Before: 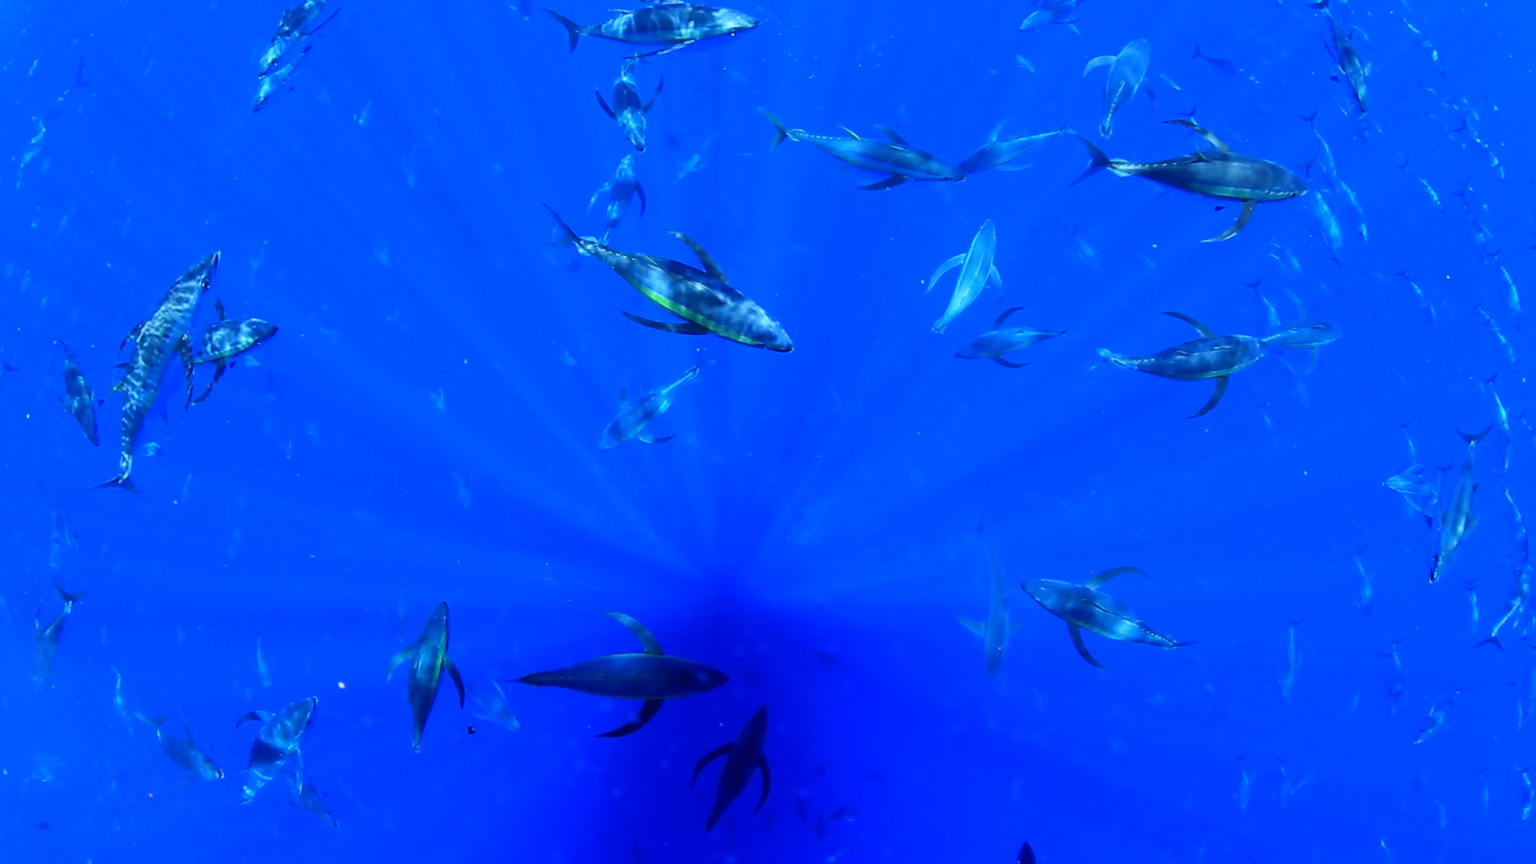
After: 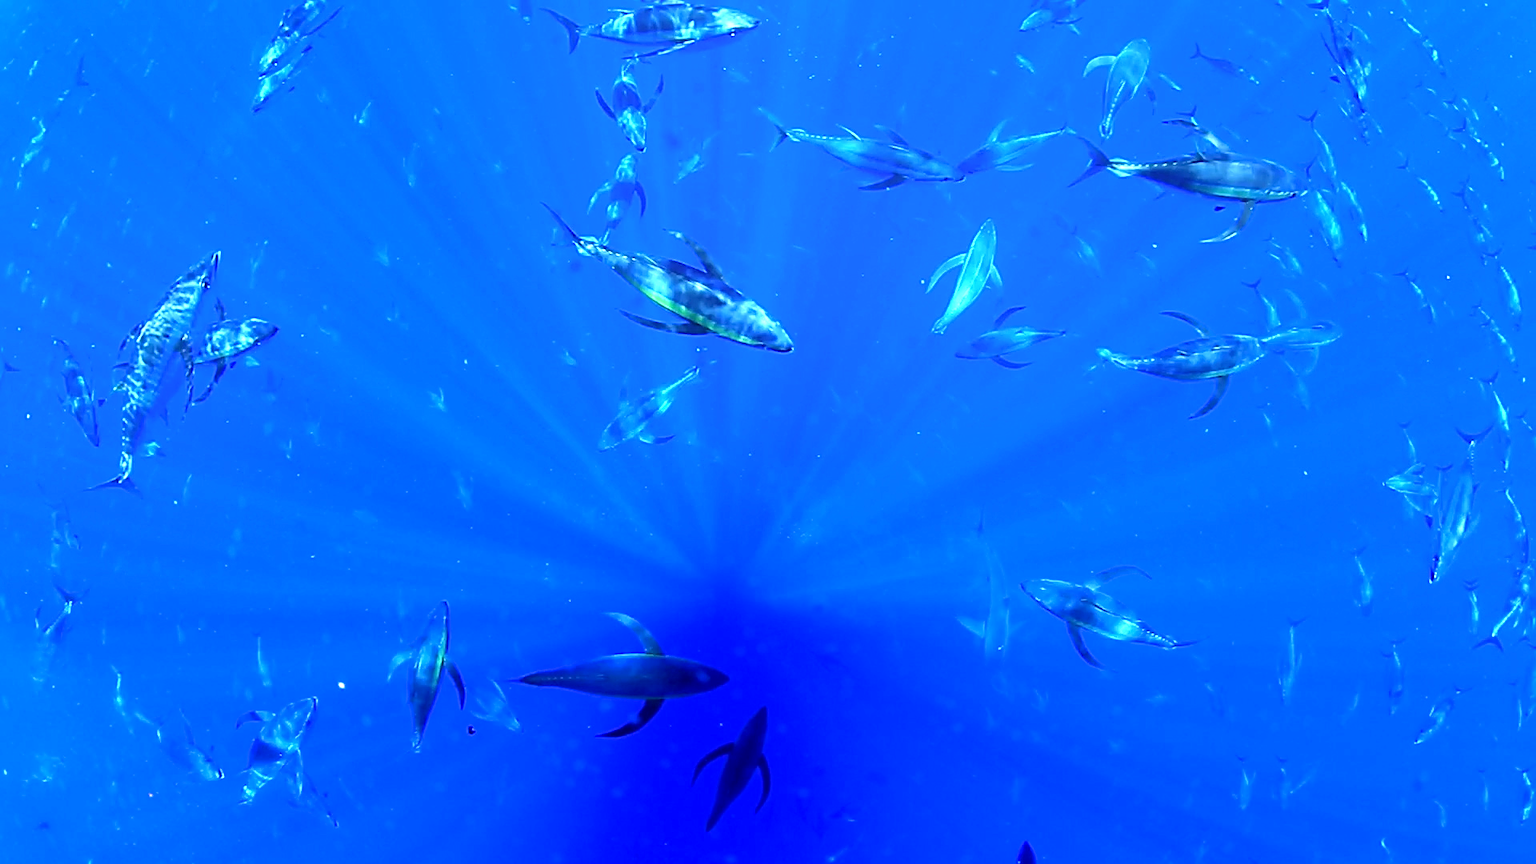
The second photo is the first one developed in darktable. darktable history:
exposure: black level correction 0.001, exposure 1 EV, compensate highlight preservation false
bloom: size 40%
sharpen: amount 0.478
